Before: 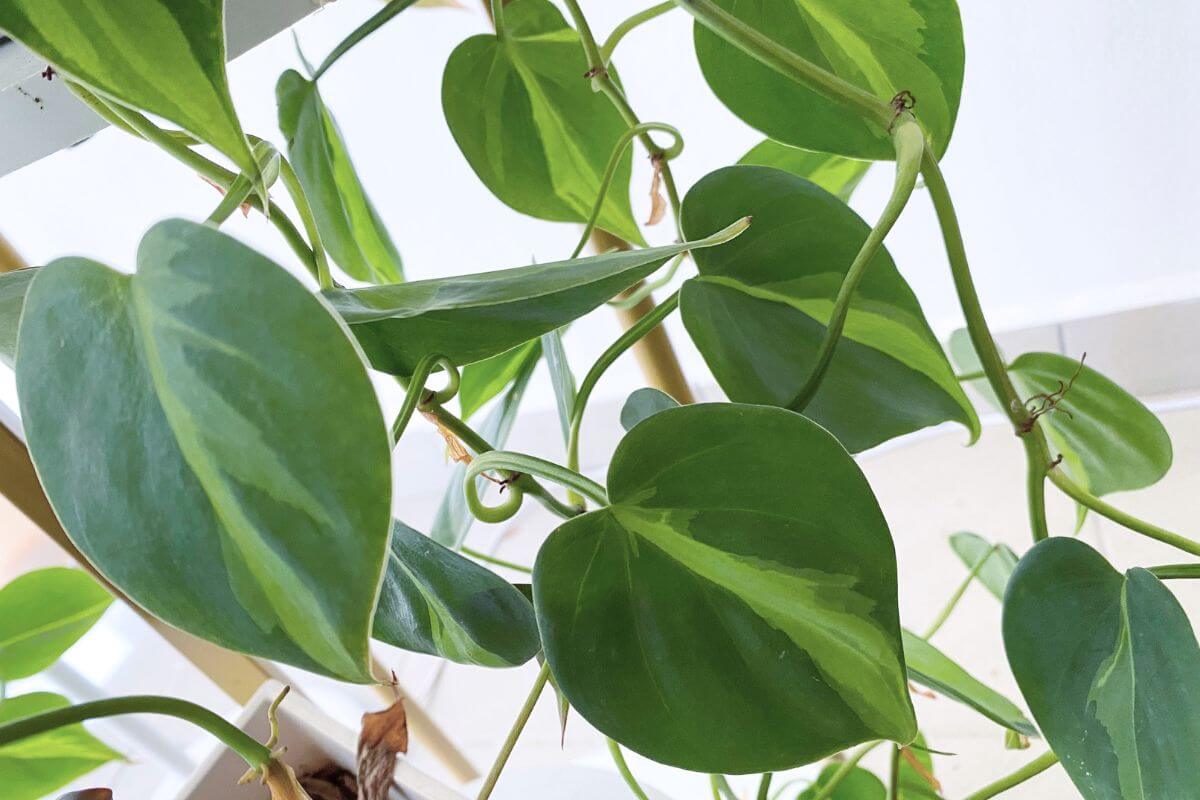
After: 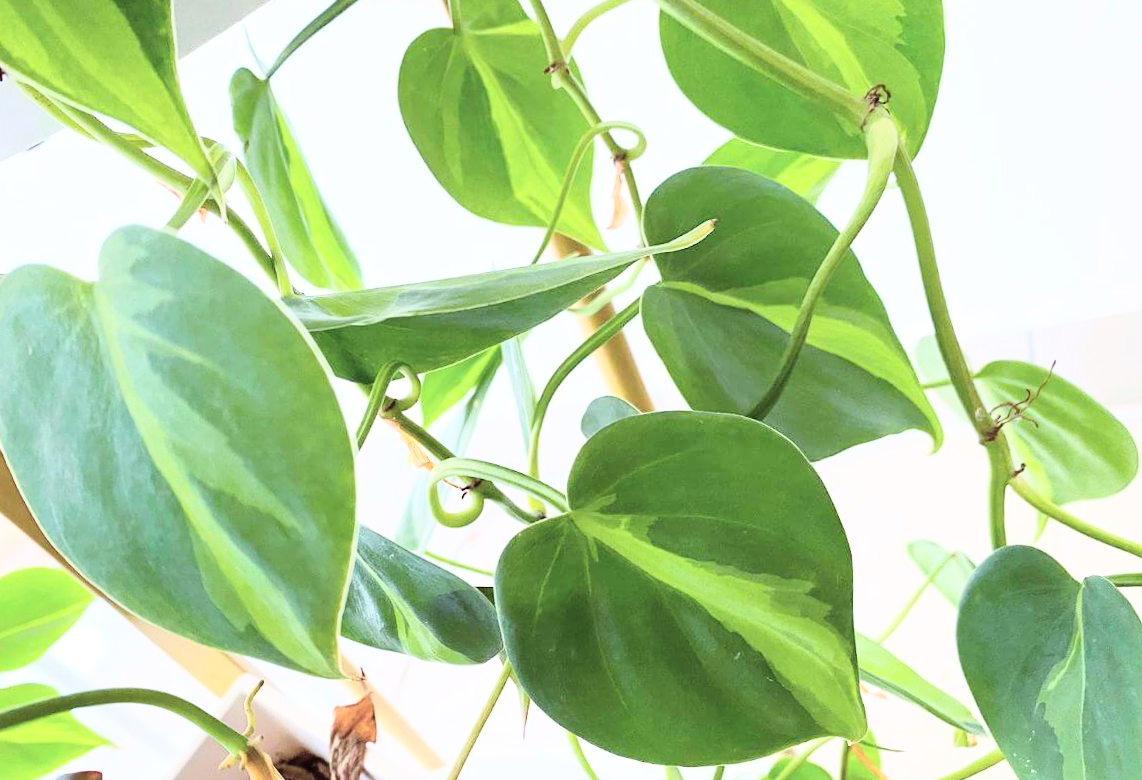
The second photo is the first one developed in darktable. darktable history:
base curve: curves: ch0 [(0, 0) (0.018, 0.026) (0.143, 0.37) (0.33, 0.731) (0.458, 0.853) (0.735, 0.965) (0.905, 0.986) (1, 1)]
rotate and perspective: rotation 0.074°, lens shift (vertical) 0.096, lens shift (horizontal) -0.041, crop left 0.043, crop right 0.952, crop top 0.024, crop bottom 0.979
